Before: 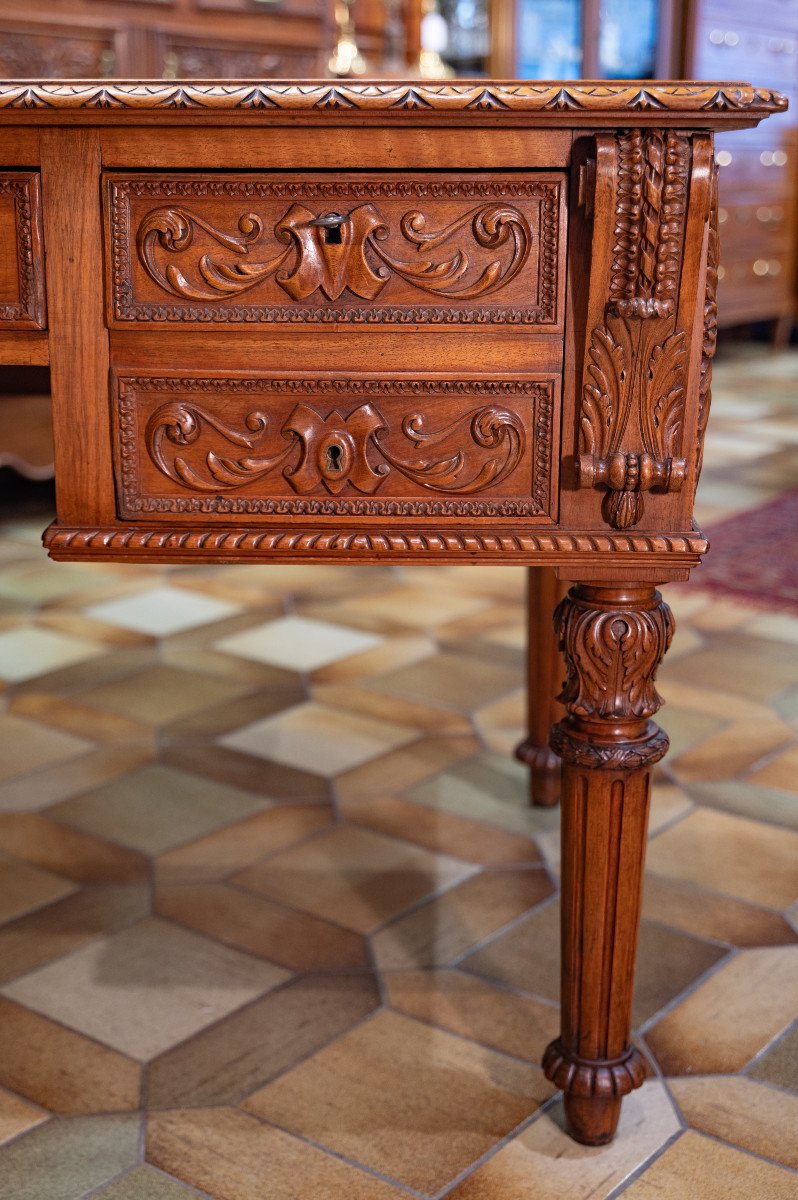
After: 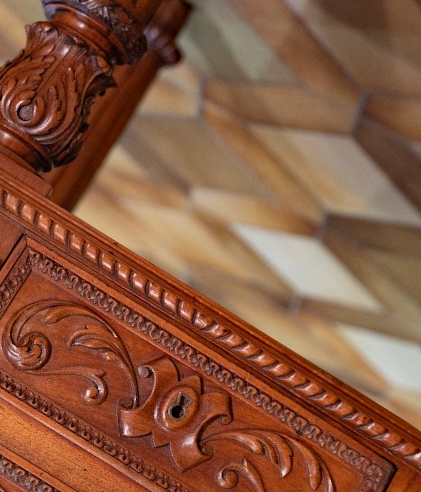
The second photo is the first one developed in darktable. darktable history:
haze removal: compatibility mode true, adaptive false
crop and rotate: angle 148.52°, left 9.161%, top 15.66%, right 4.377%, bottom 17.114%
exposure: exposure -0.048 EV, compensate exposure bias true, compensate highlight preservation false
